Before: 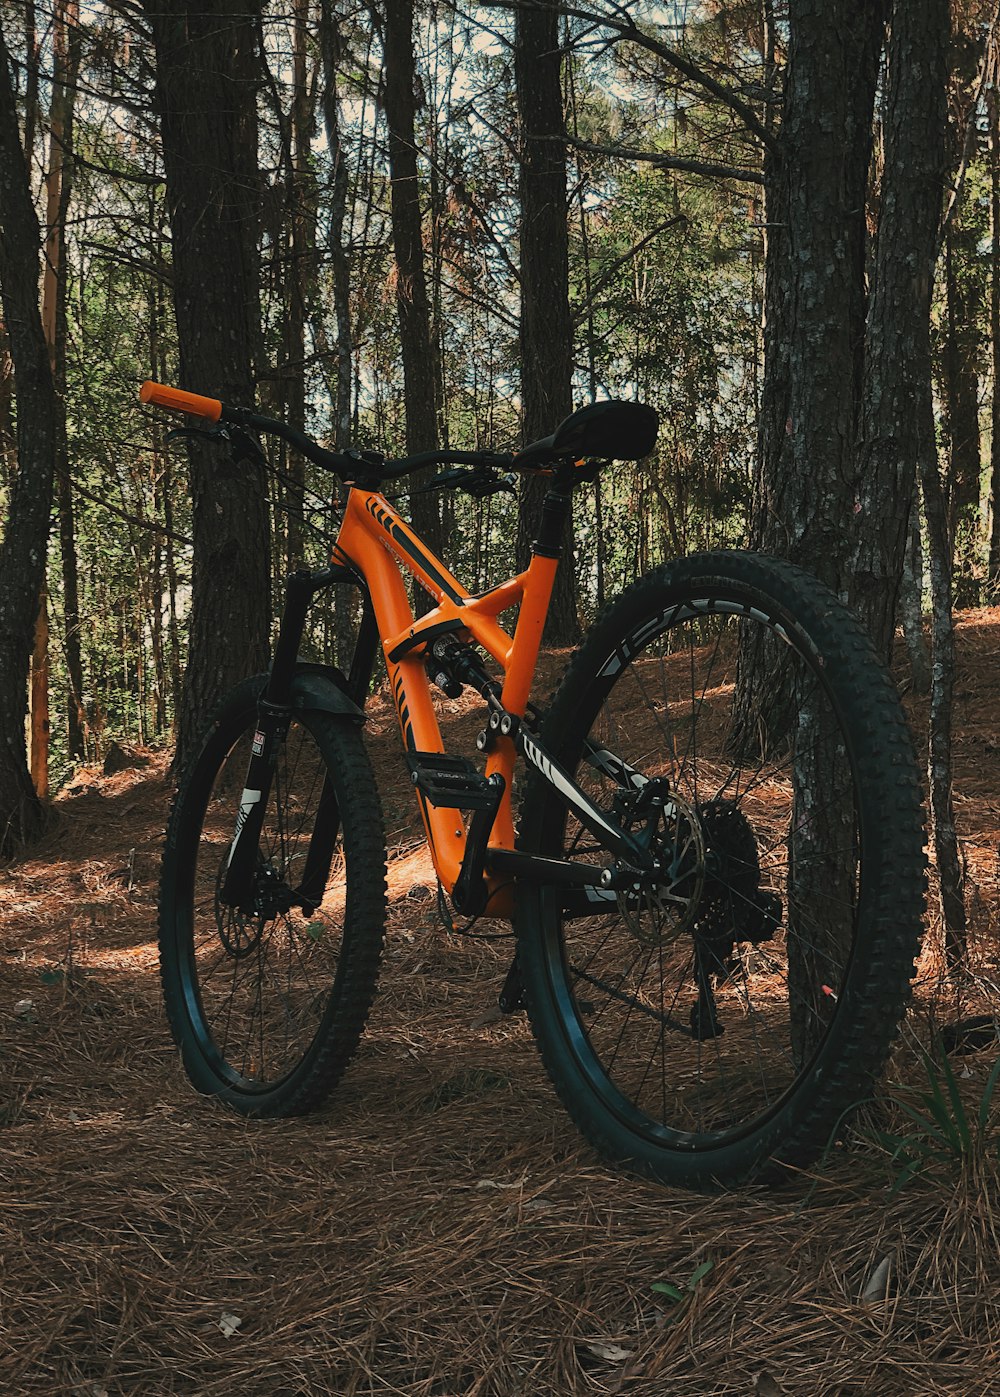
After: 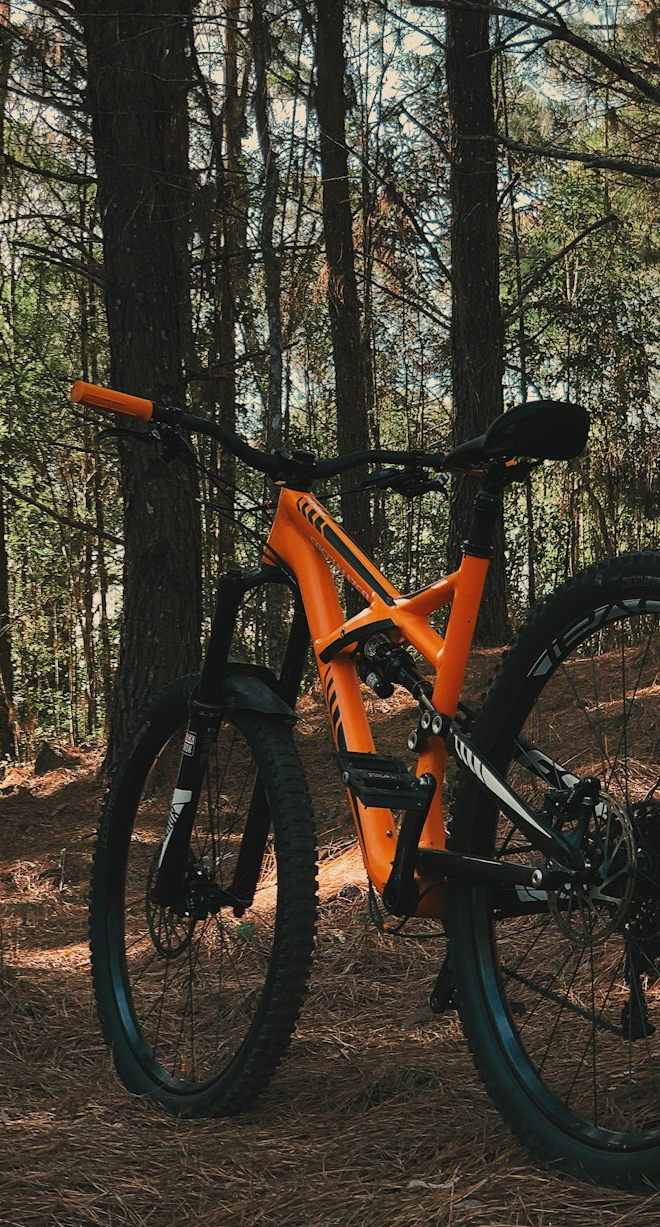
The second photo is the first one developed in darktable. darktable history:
crop: left 6.987%, right 27.011%, bottom 12.099%
